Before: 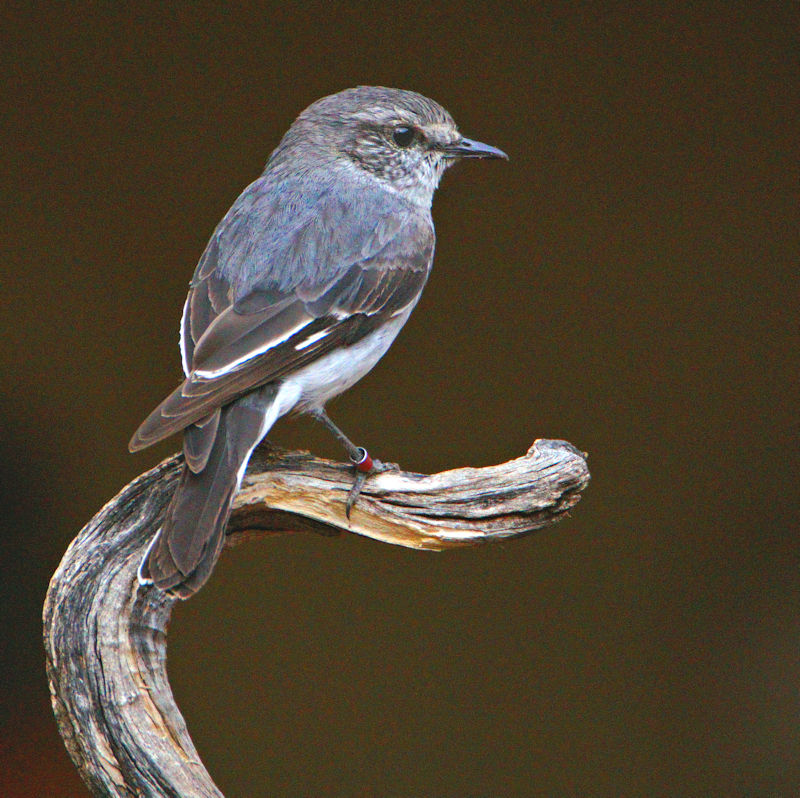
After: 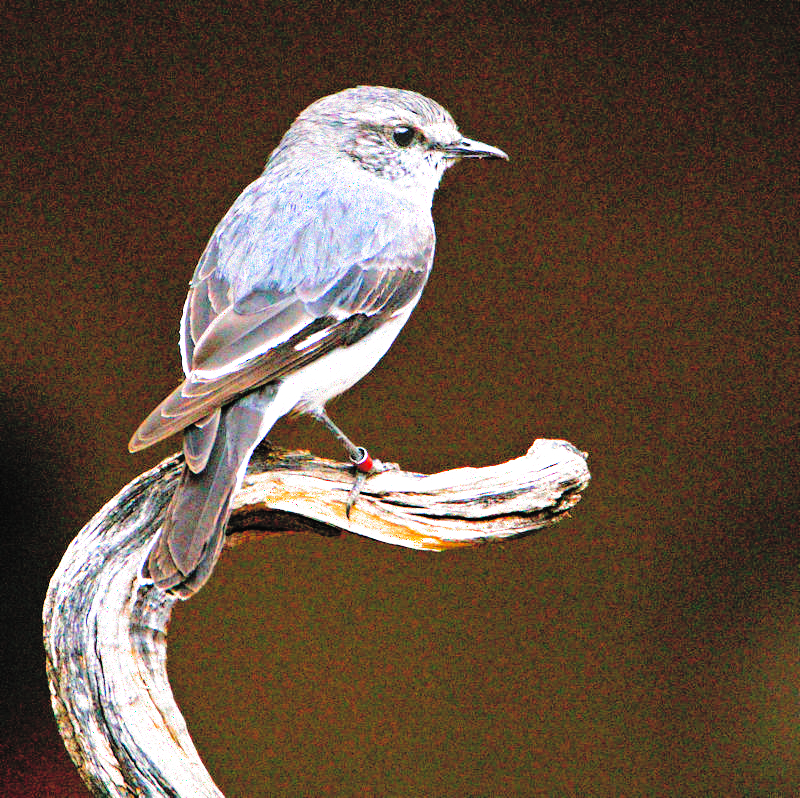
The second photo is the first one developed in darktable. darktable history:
filmic rgb: black relative exposure -3.77 EV, white relative exposure 2.37 EV, threshold -0.29 EV, transition 3.19 EV, structure ↔ texture 99.8%, dynamic range scaling -49.96%, hardness 3.42, latitude 29.63%, contrast 1.808, preserve chrominance no, color science v5 (2021), enable highlight reconstruction true
exposure: exposure 0.743 EV, compensate highlight preservation false
contrast brightness saturation: brightness 0.287
